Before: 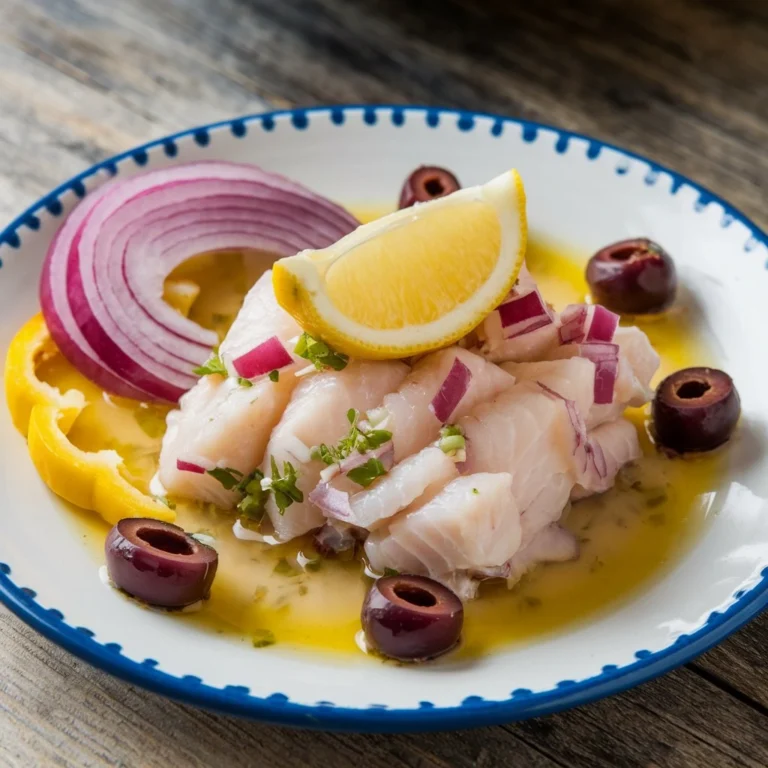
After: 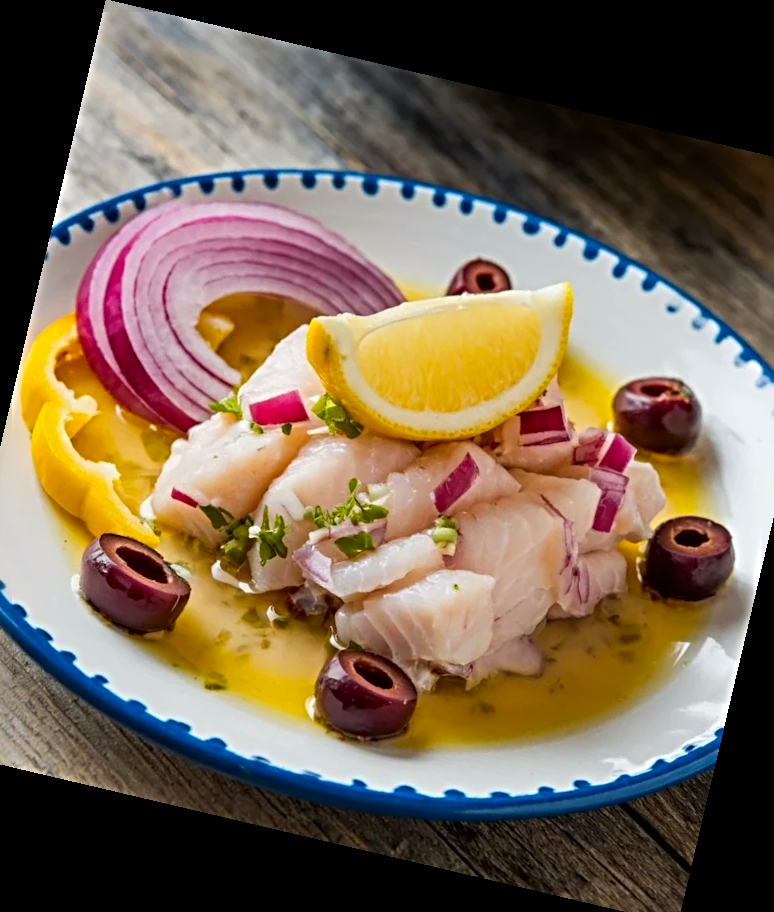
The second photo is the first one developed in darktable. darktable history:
crop: left 7.598%, right 7.873%
rotate and perspective: rotation 13.27°, automatic cropping off
sharpen: radius 4.883
contrast brightness saturation: saturation 0.18
